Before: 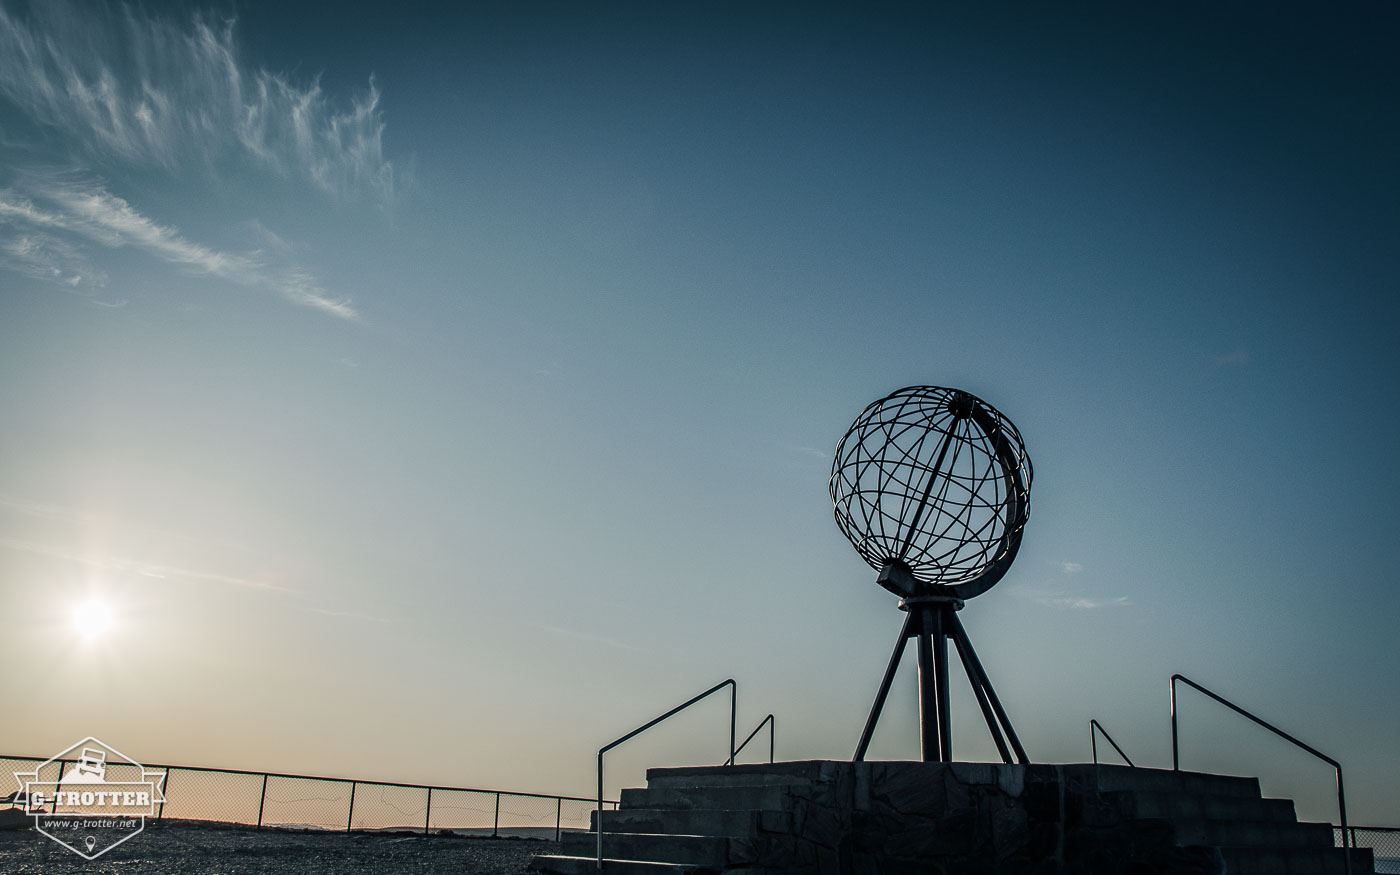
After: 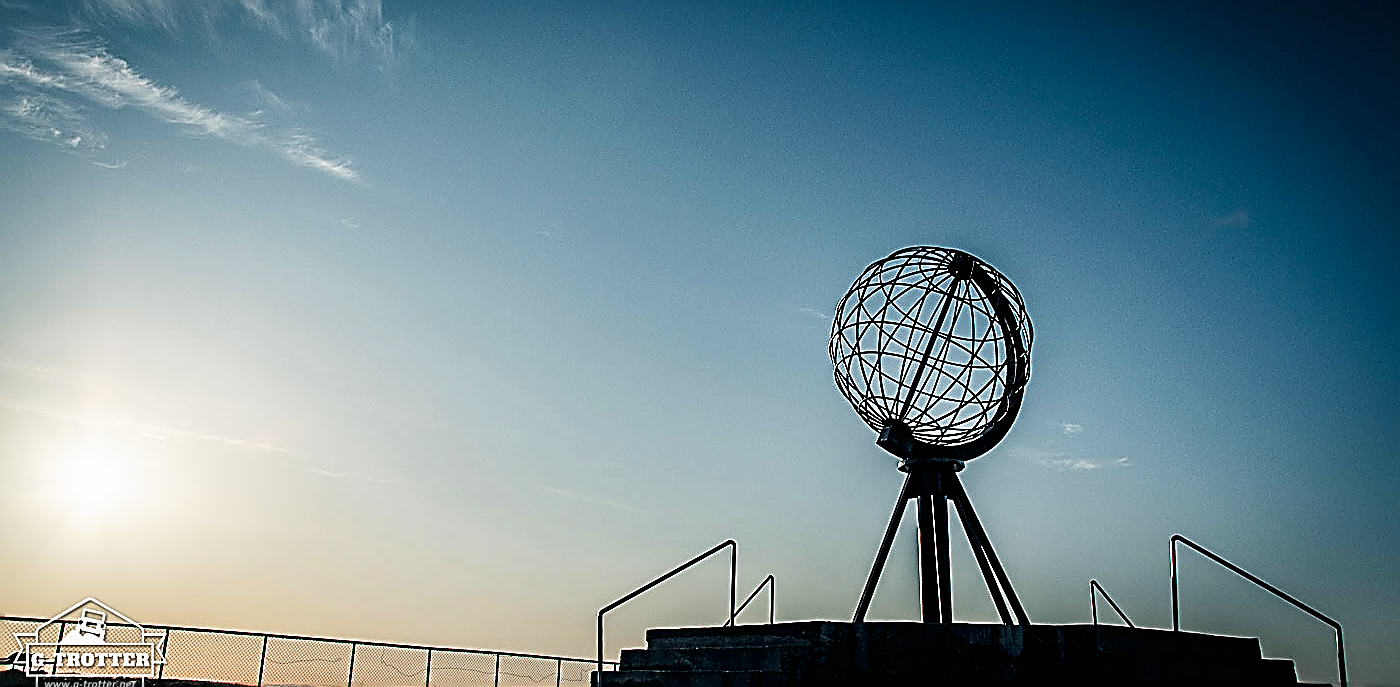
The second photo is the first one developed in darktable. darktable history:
crop and rotate: top 15.967%, bottom 5.438%
sharpen: amount 1.996
tone curve: curves: ch0 [(0, 0) (0.003, 0) (0.011, 0.001) (0.025, 0.002) (0.044, 0.004) (0.069, 0.006) (0.1, 0.009) (0.136, 0.03) (0.177, 0.076) (0.224, 0.13) (0.277, 0.202) (0.335, 0.28) (0.399, 0.367) (0.468, 0.46) (0.543, 0.562) (0.623, 0.67) (0.709, 0.787) (0.801, 0.889) (0.898, 0.972) (1, 1)], preserve colors none
